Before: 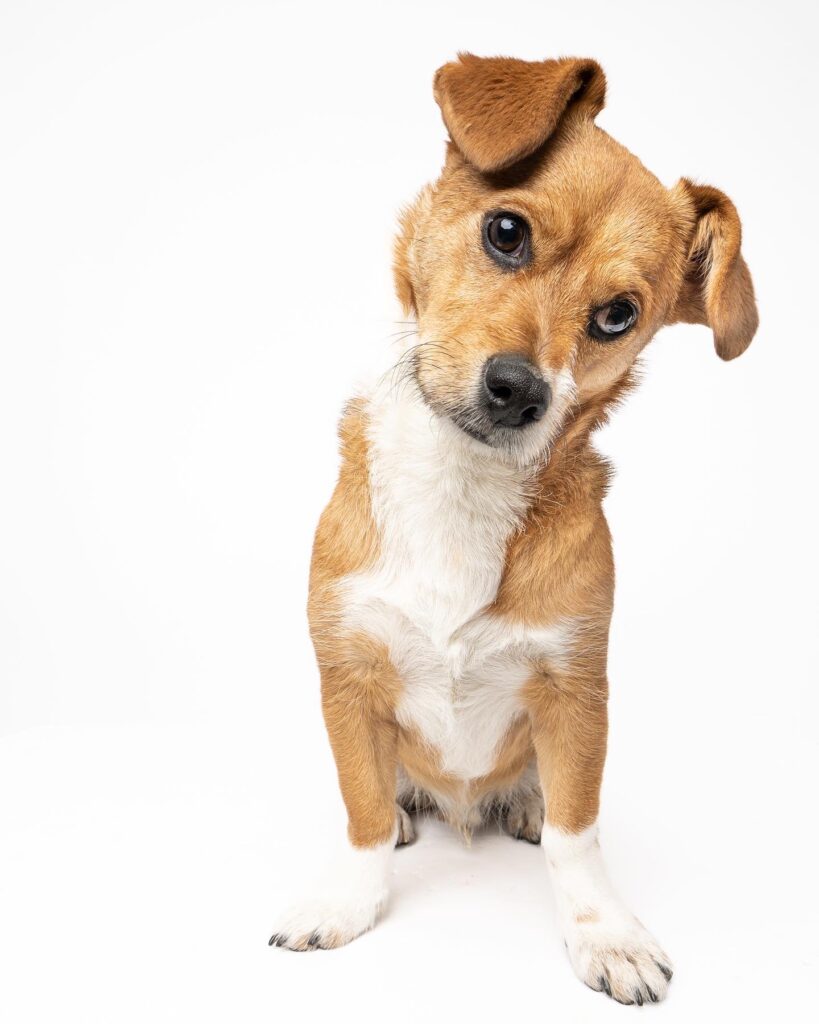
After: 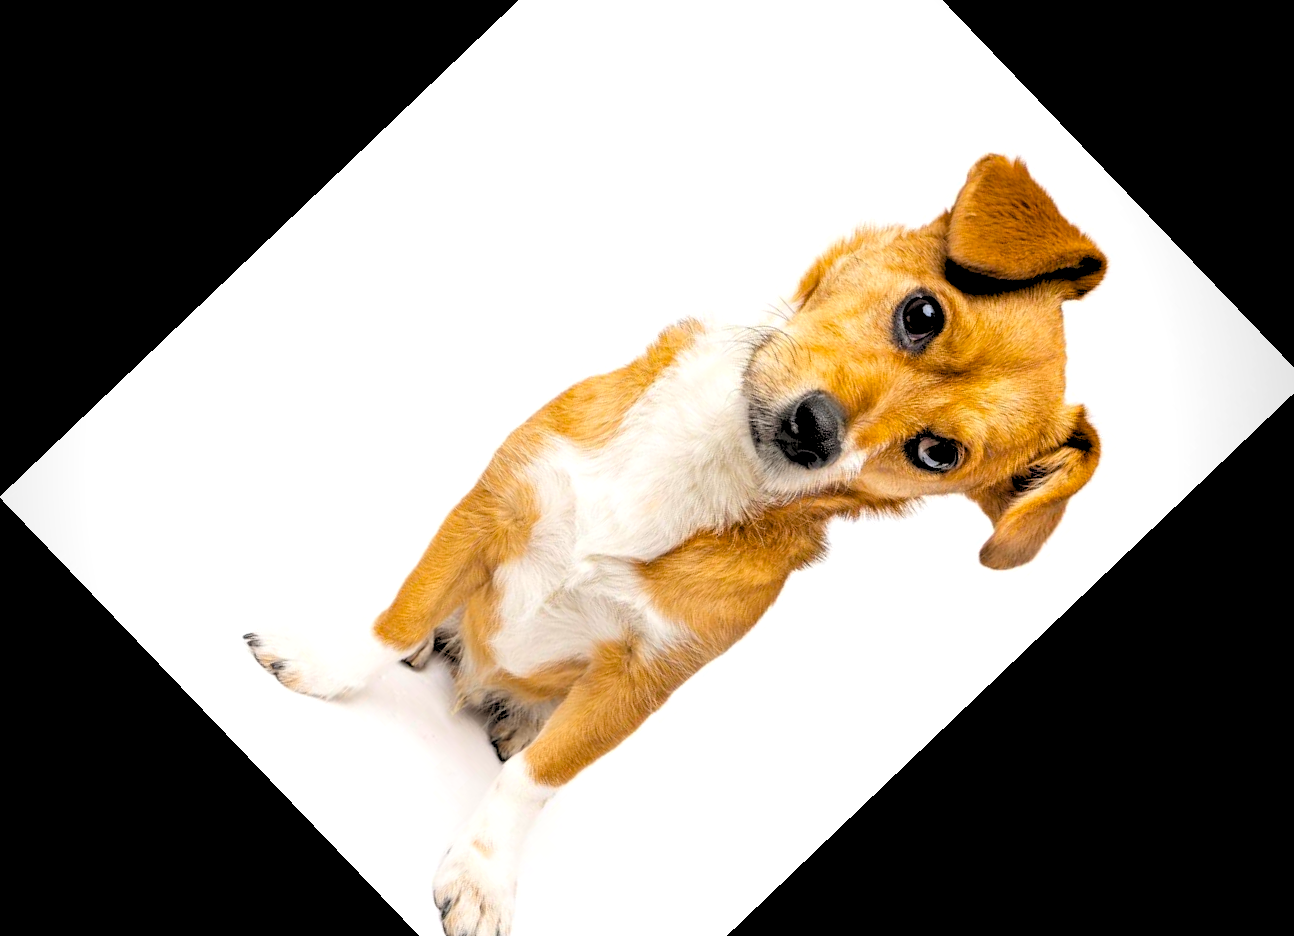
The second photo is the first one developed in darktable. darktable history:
vignetting: on, module defaults
rgb levels: levels [[0.029, 0.461, 0.922], [0, 0.5, 1], [0, 0.5, 1]]
crop and rotate: angle -46.26°, top 16.234%, right 0.912%, bottom 11.704%
color balance rgb: linear chroma grading › global chroma 15%, perceptual saturation grading › global saturation 30%
